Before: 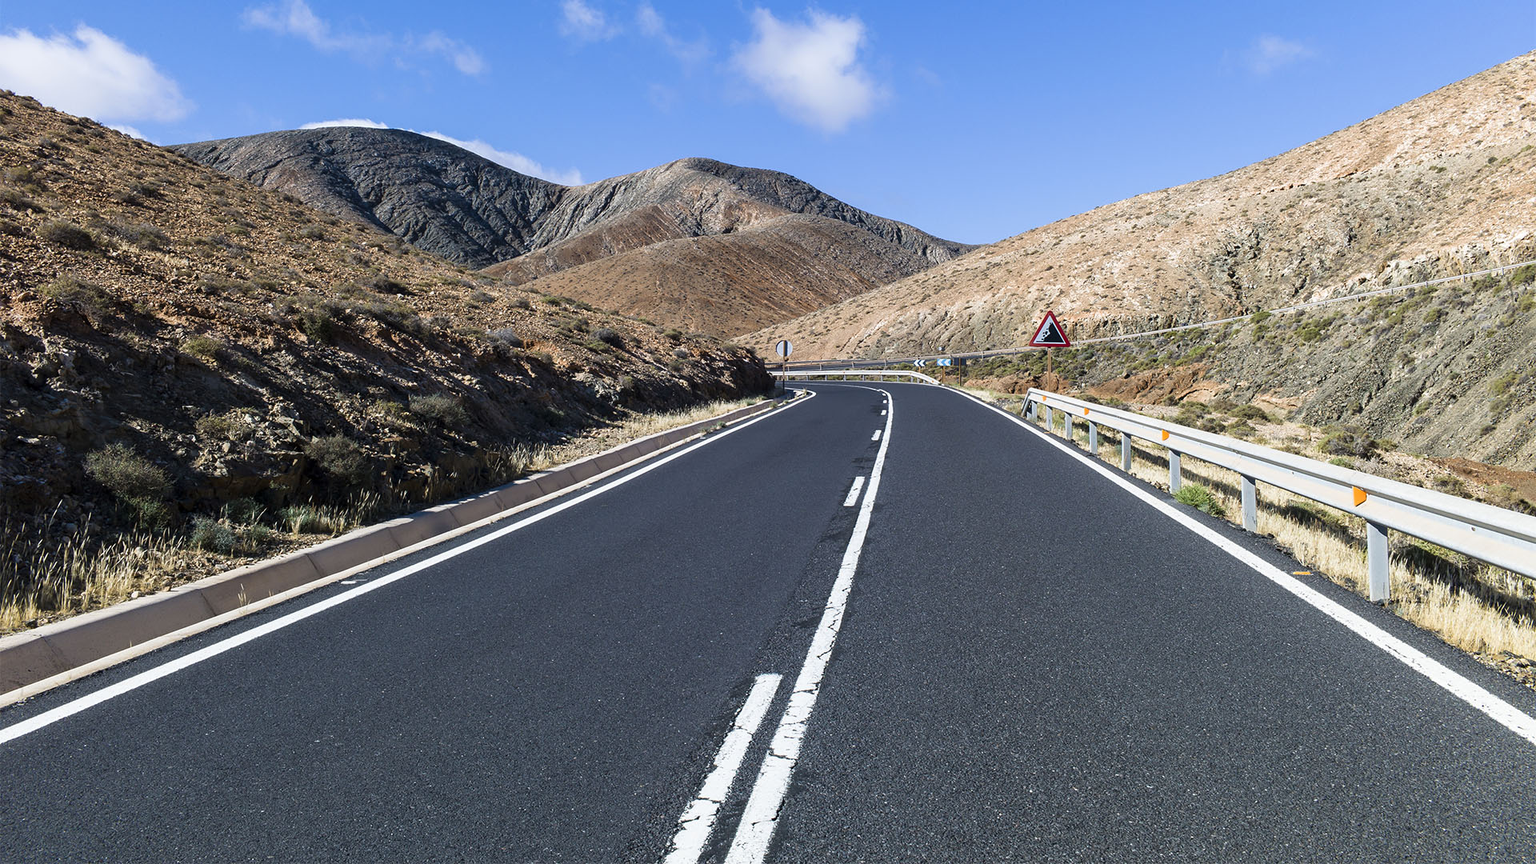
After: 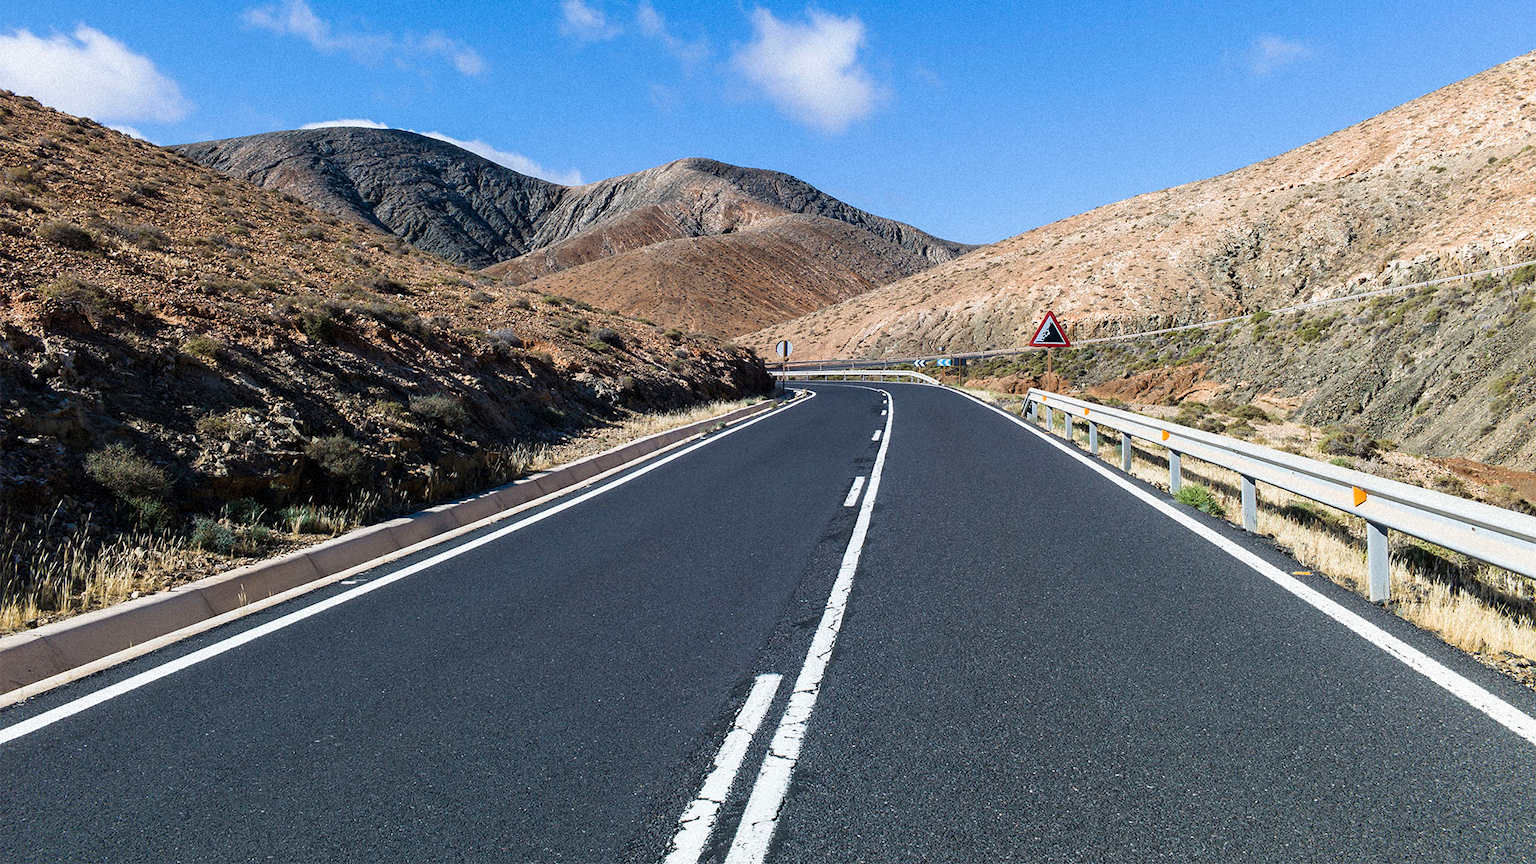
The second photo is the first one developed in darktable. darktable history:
grain: mid-tones bias 0%
shadows and highlights: radius 334.93, shadows 63.48, highlights 6.06, compress 87.7%, highlights color adjustment 39.73%, soften with gaussian
